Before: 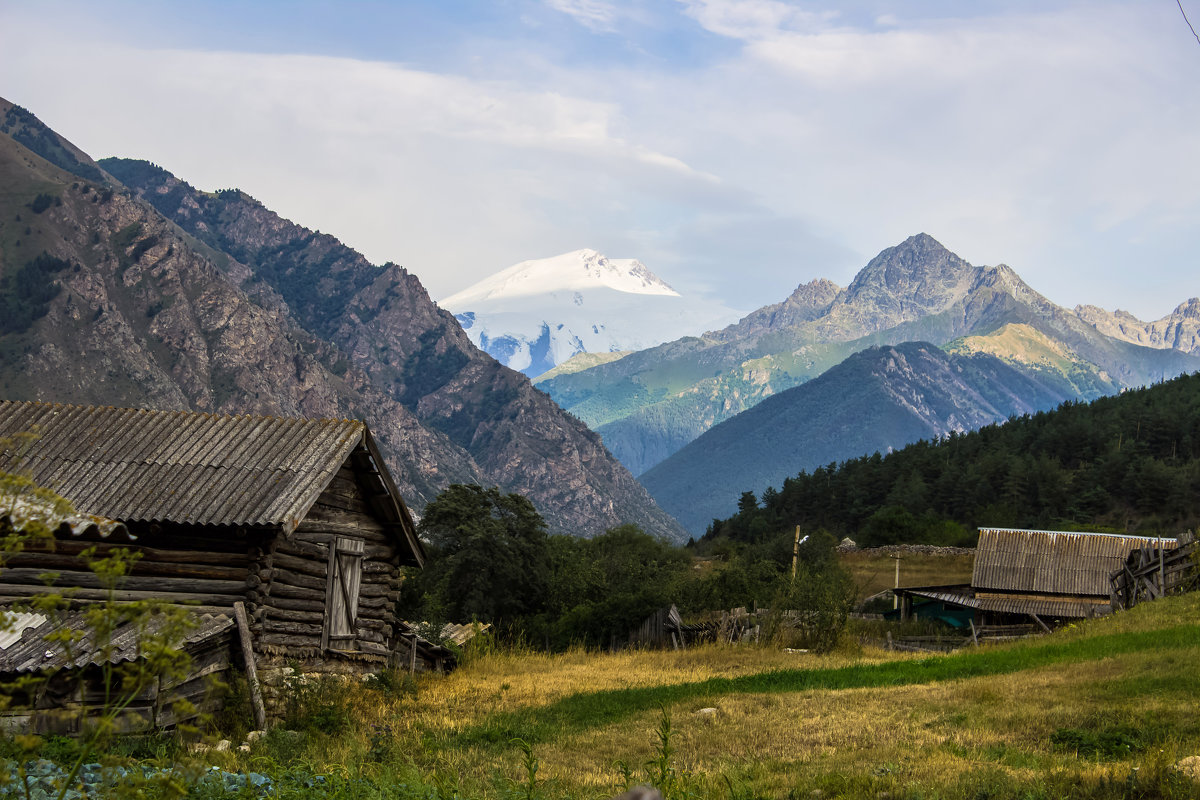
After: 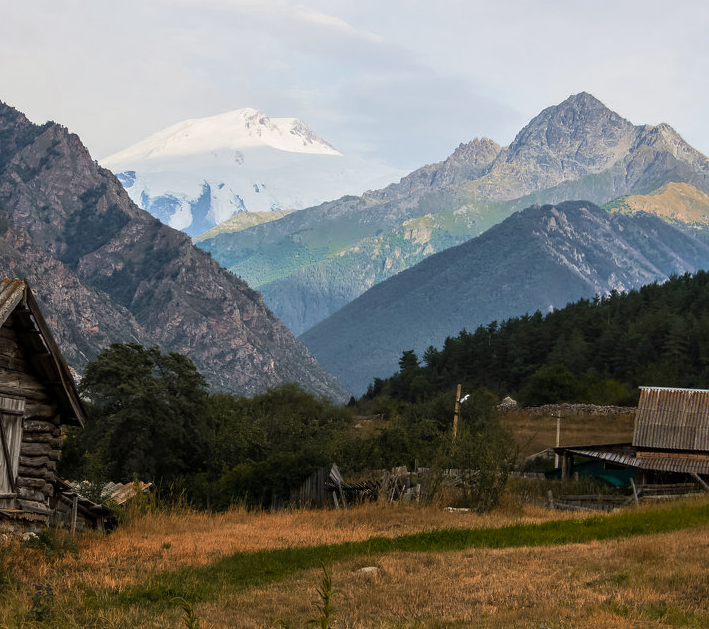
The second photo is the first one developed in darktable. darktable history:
crop and rotate: left 28.256%, top 17.734%, right 12.656%, bottom 3.573%
color zones: curves: ch0 [(0, 0.299) (0.25, 0.383) (0.456, 0.352) (0.736, 0.571)]; ch1 [(0, 0.63) (0.151, 0.568) (0.254, 0.416) (0.47, 0.558) (0.732, 0.37) (0.909, 0.492)]; ch2 [(0.004, 0.604) (0.158, 0.443) (0.257, 0.403) (0.761, 0.468)]
